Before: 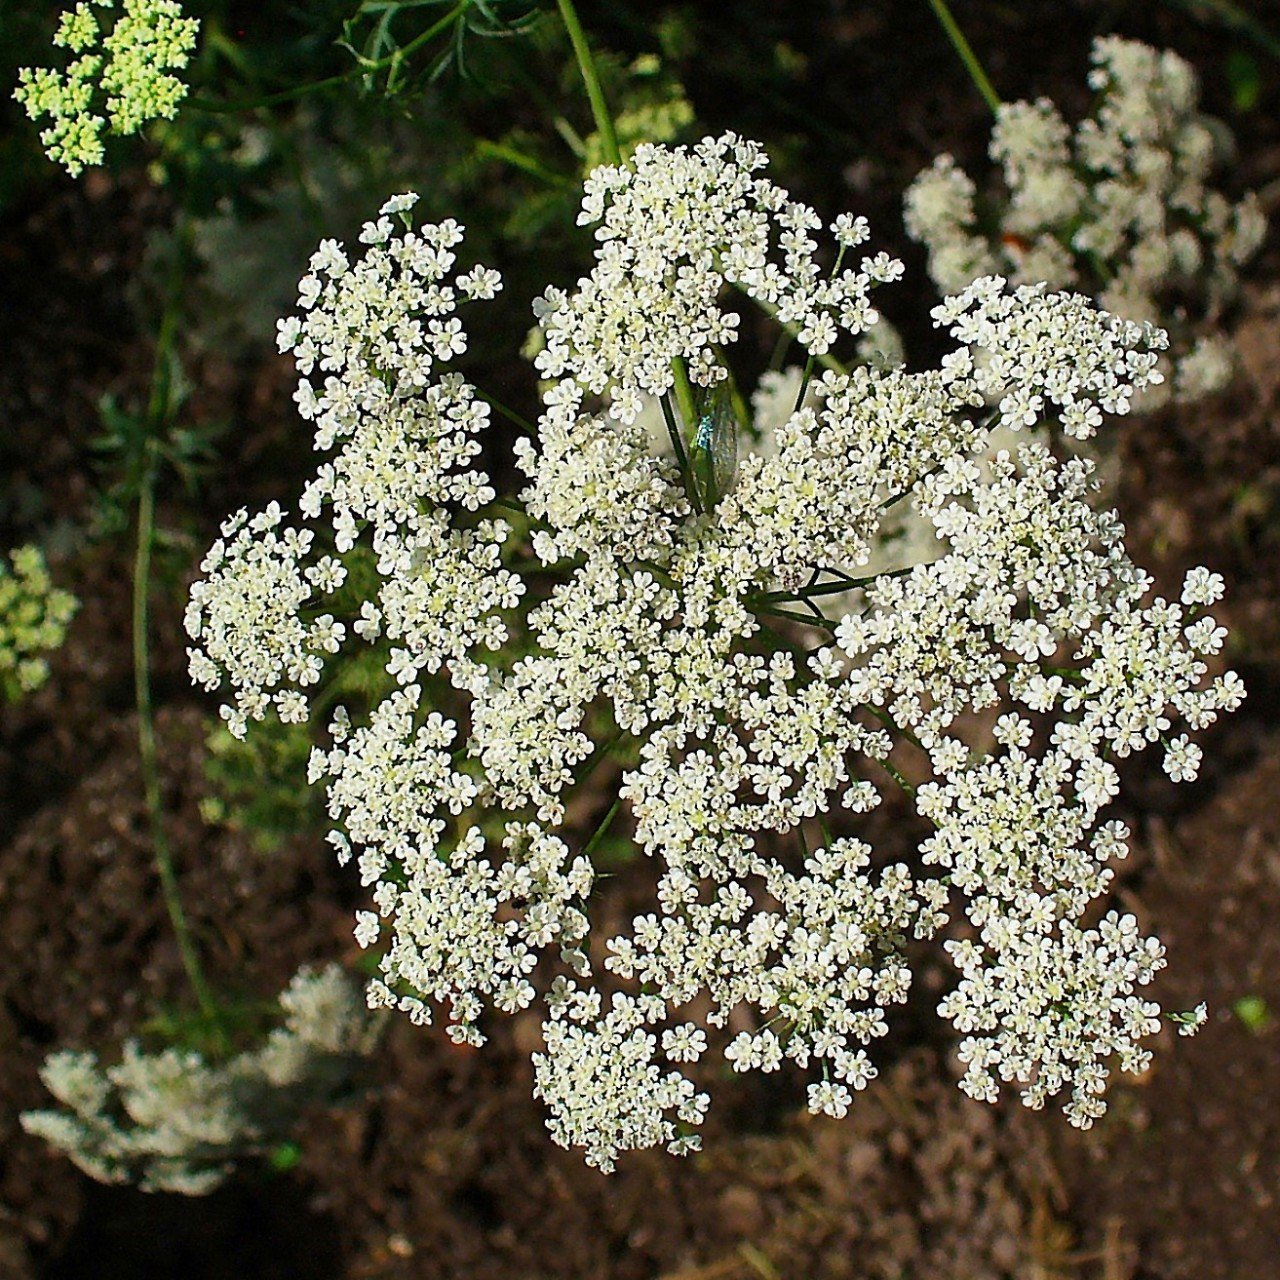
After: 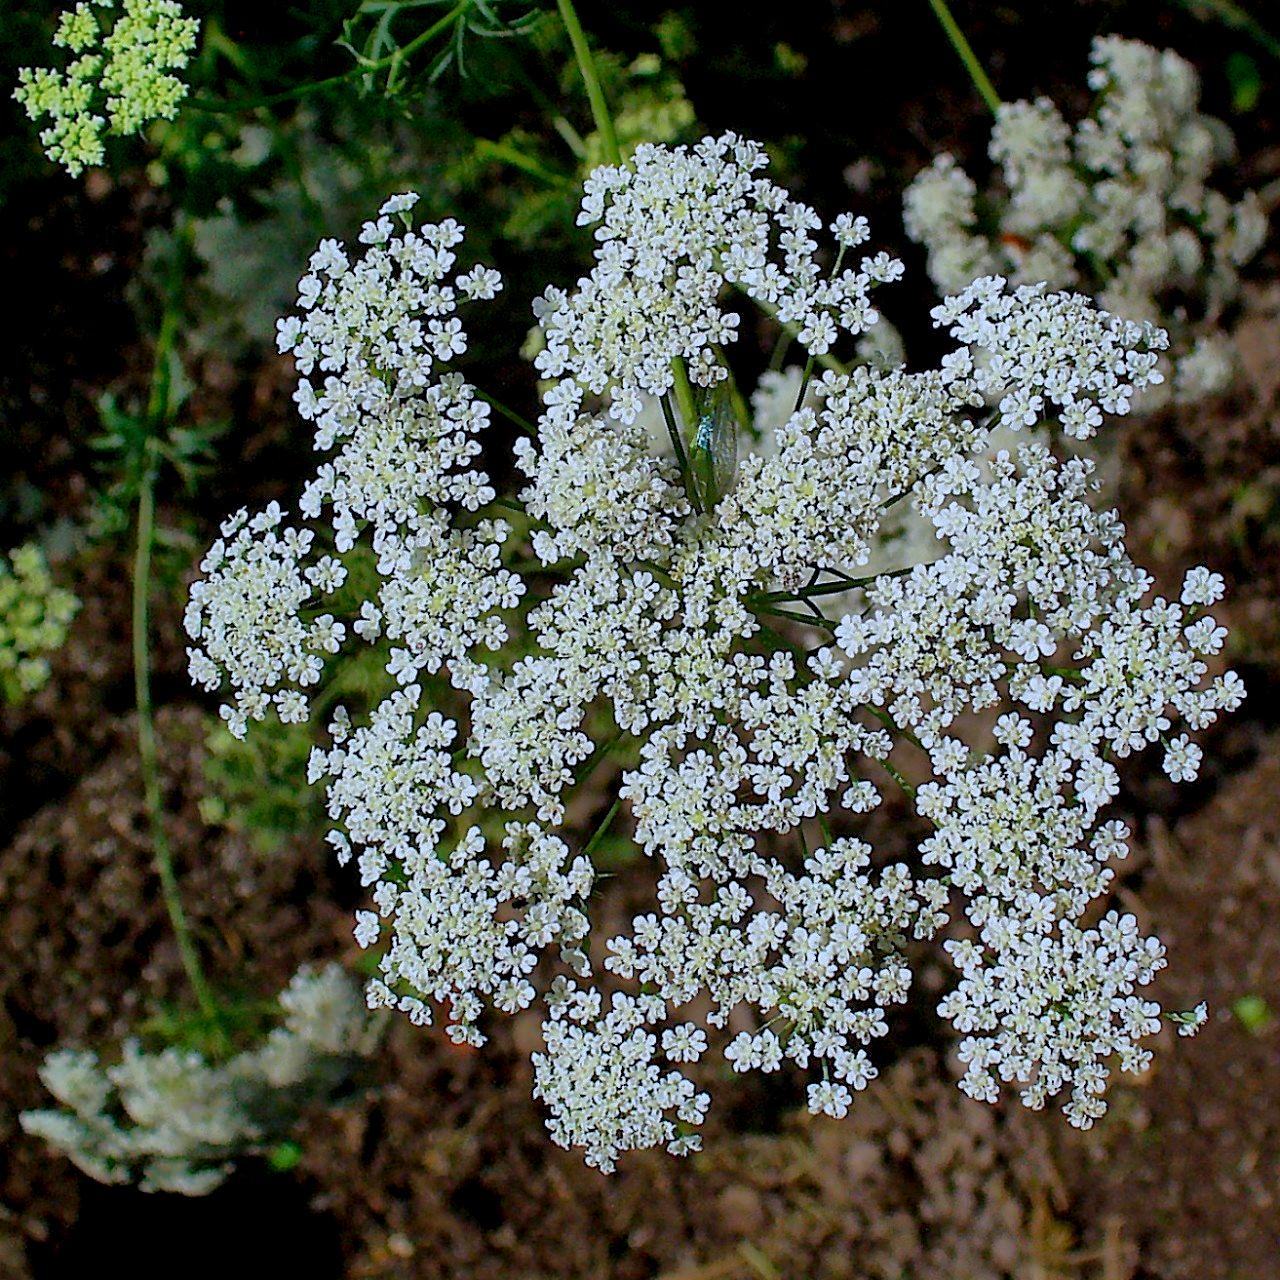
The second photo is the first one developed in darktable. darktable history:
white balance: red 0.948, green 1.02, blue 1.176
exposure: black level correction 0.006, exposure -0.226 EV, compensate highlight preservation false
shadows and highlights: on, module defaults
